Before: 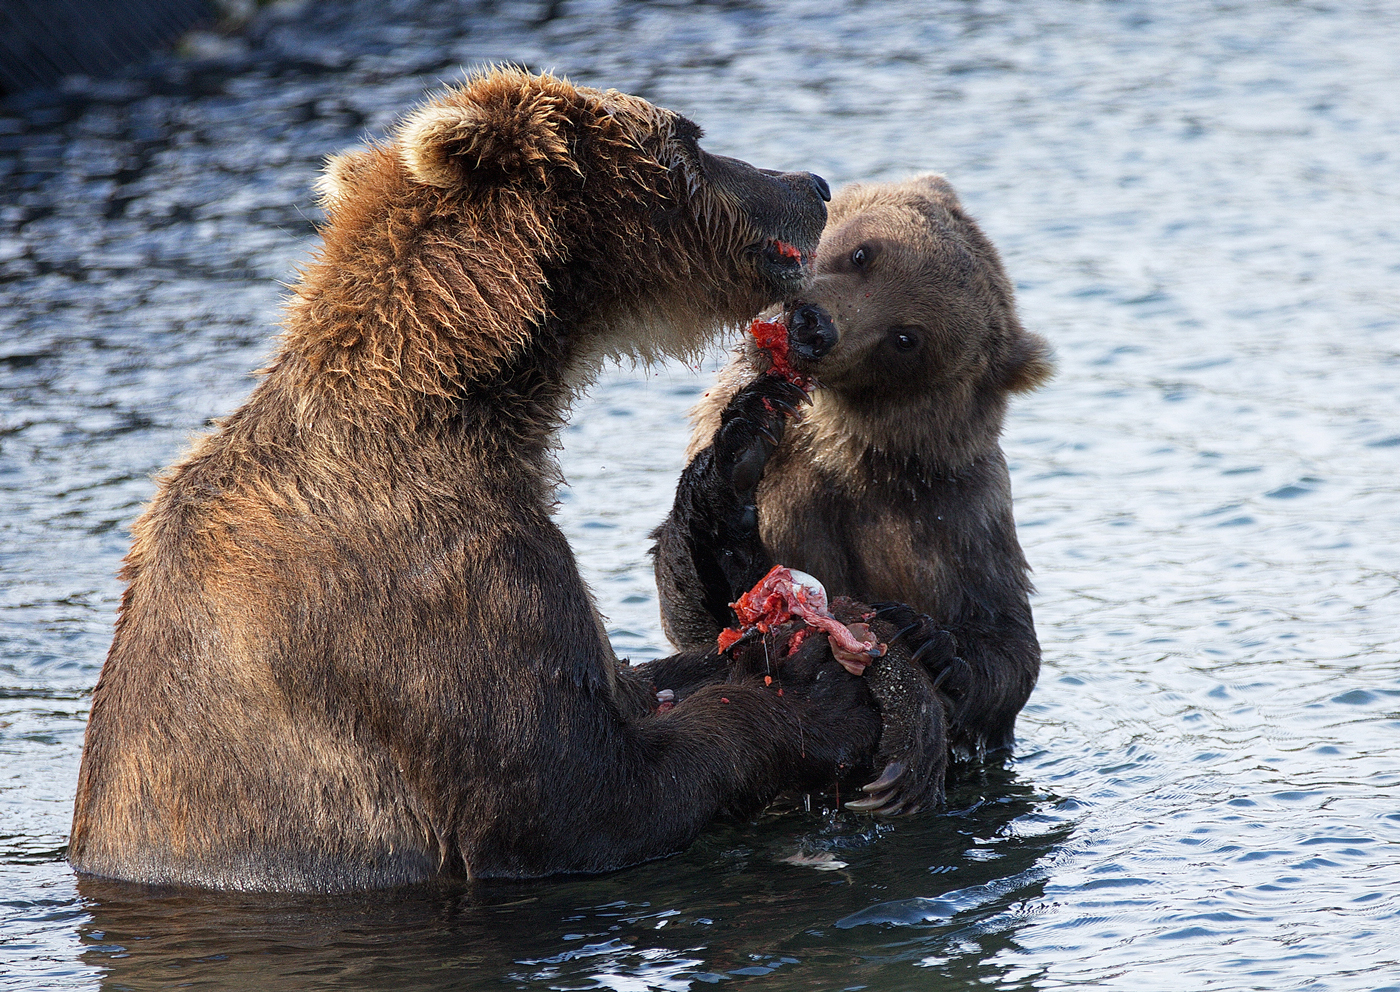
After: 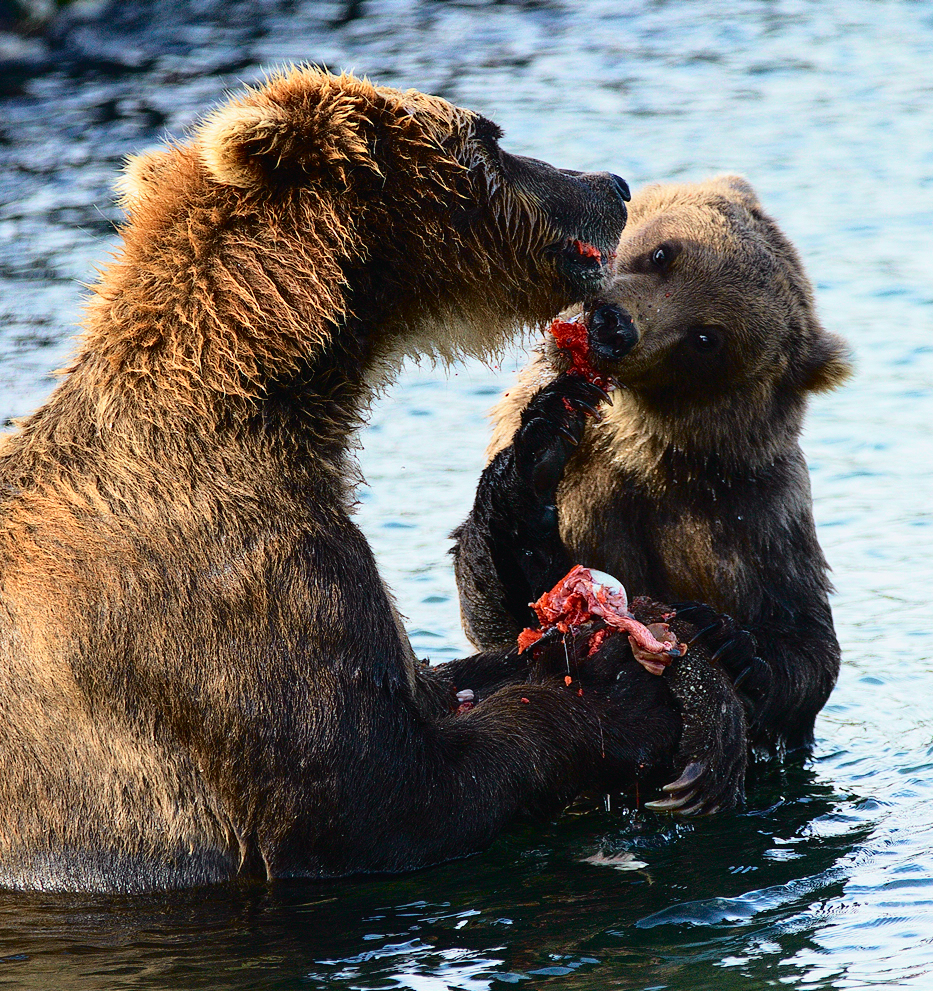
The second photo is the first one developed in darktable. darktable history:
crop and rotate: left 14.4%, right 18.946%
tone curve: curves: ch0 [(0, 0.014) (0.17, 0.099) (0.392, 0.438) (0.725, 0.828) (0.872, 0.918) (1, 0.981)]; ch1 [(0, 0) (0.402, 0.36) (0.488, 0.466) (0.5, 0.499) (0.515, 0.515) (0.574, 0.595) (0.619, 0.65) (0.701, 0.725) (1, 1)]; ch2 [(0, 0) (0.432, 0.422) (0.486, 0.49) (0.503, 0.503) (0.523, 0.554) (0.562, 0.606) (0.644, 0.694) (0.717, 0.753) (1, 0.991)], color space Lab, independent channels, preserve colors none
